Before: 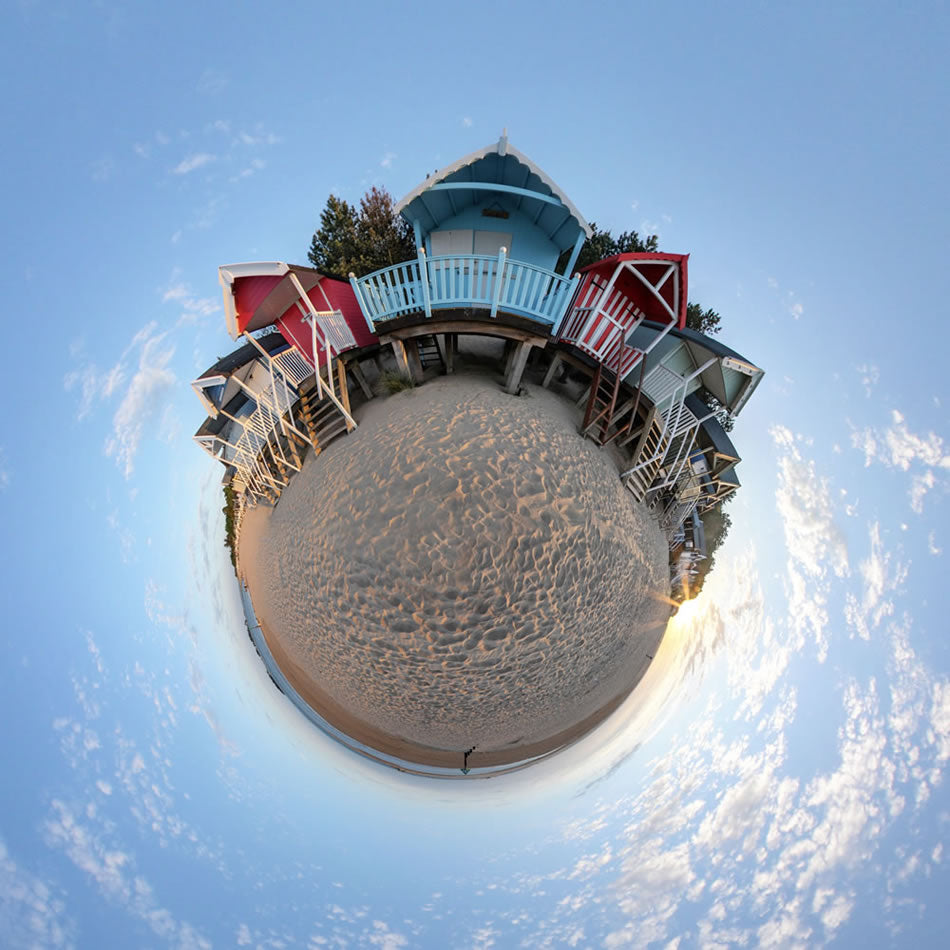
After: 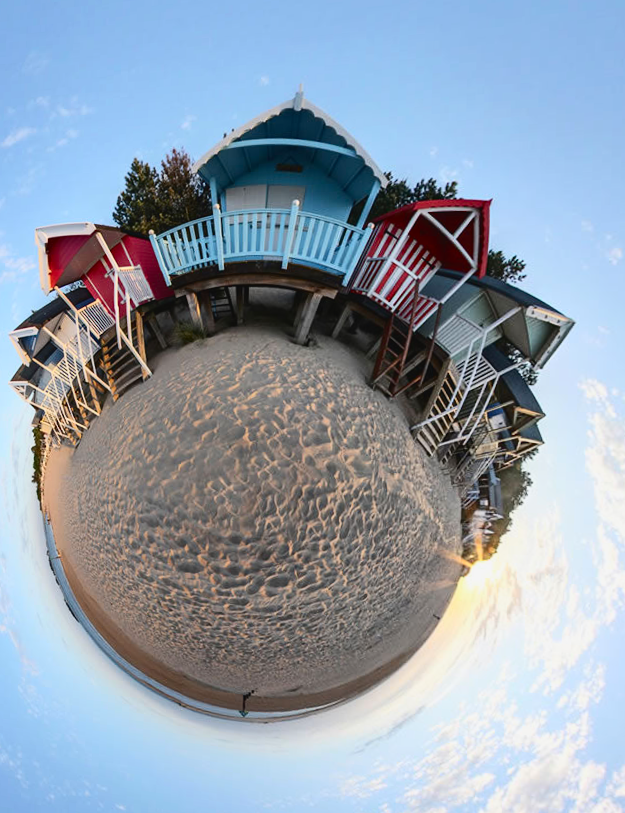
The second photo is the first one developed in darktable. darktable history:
rotate and perspective: rotation 1.69°, lens shift (vertical) -0.023, lens shift (horizontal) -0.291, crop left 0.025, crop right 0.988, crop top 0.092, crop bottom 0.842
crop and rotate: left 14.385%, right 18.948%
contrast brightness saturation: contrast 0.28
lowpass: radius 0.1, contrast 0.85, saturation 1.1, unbound 0
